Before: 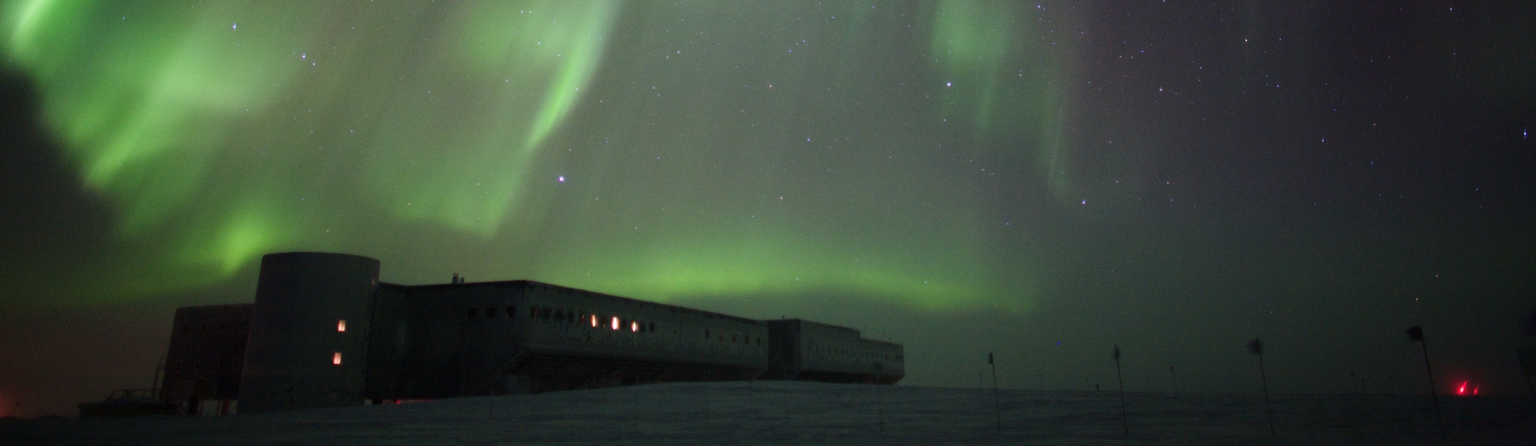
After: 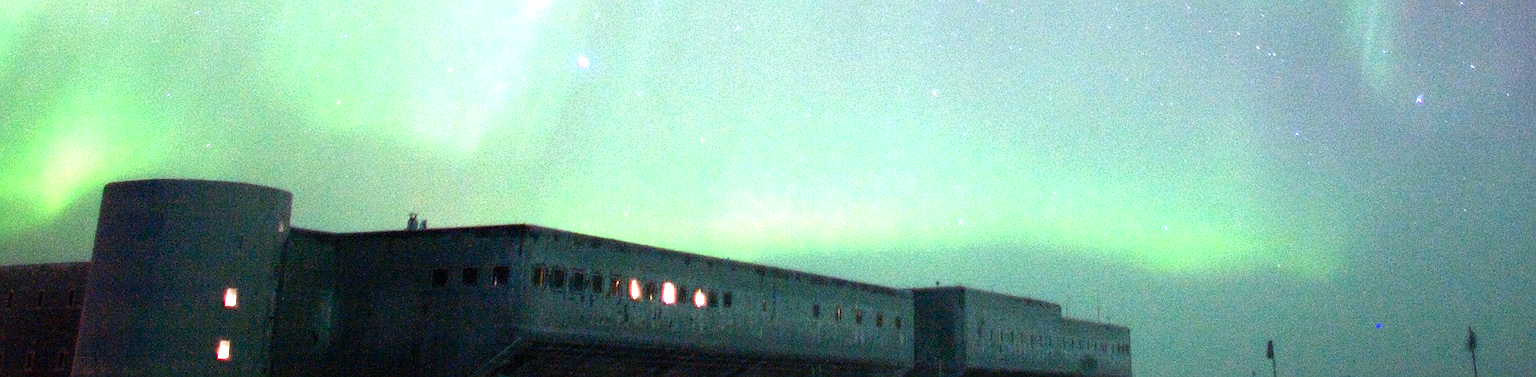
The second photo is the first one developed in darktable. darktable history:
color calibration: x 0.37, y 0.382, temperature 4304.09 K
levels: levels [0, 0.281, 0.562]
crop: left 12.879%, top 31.48%, right 24.656%, bottom 15.604%
sharpen: on, module defaults
